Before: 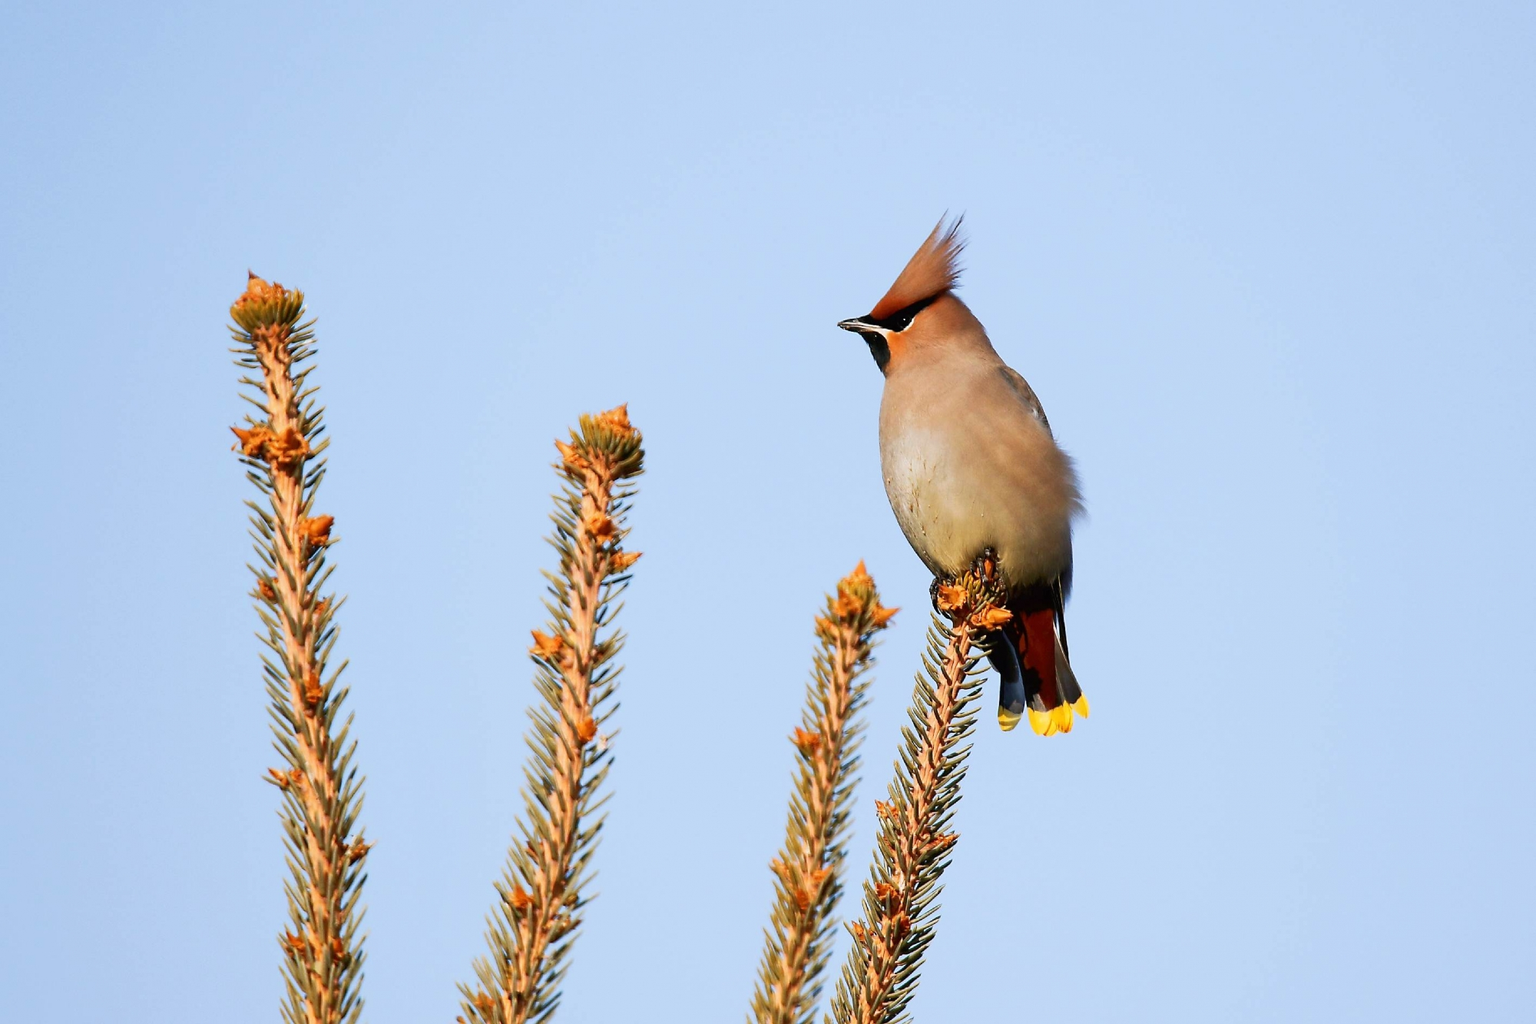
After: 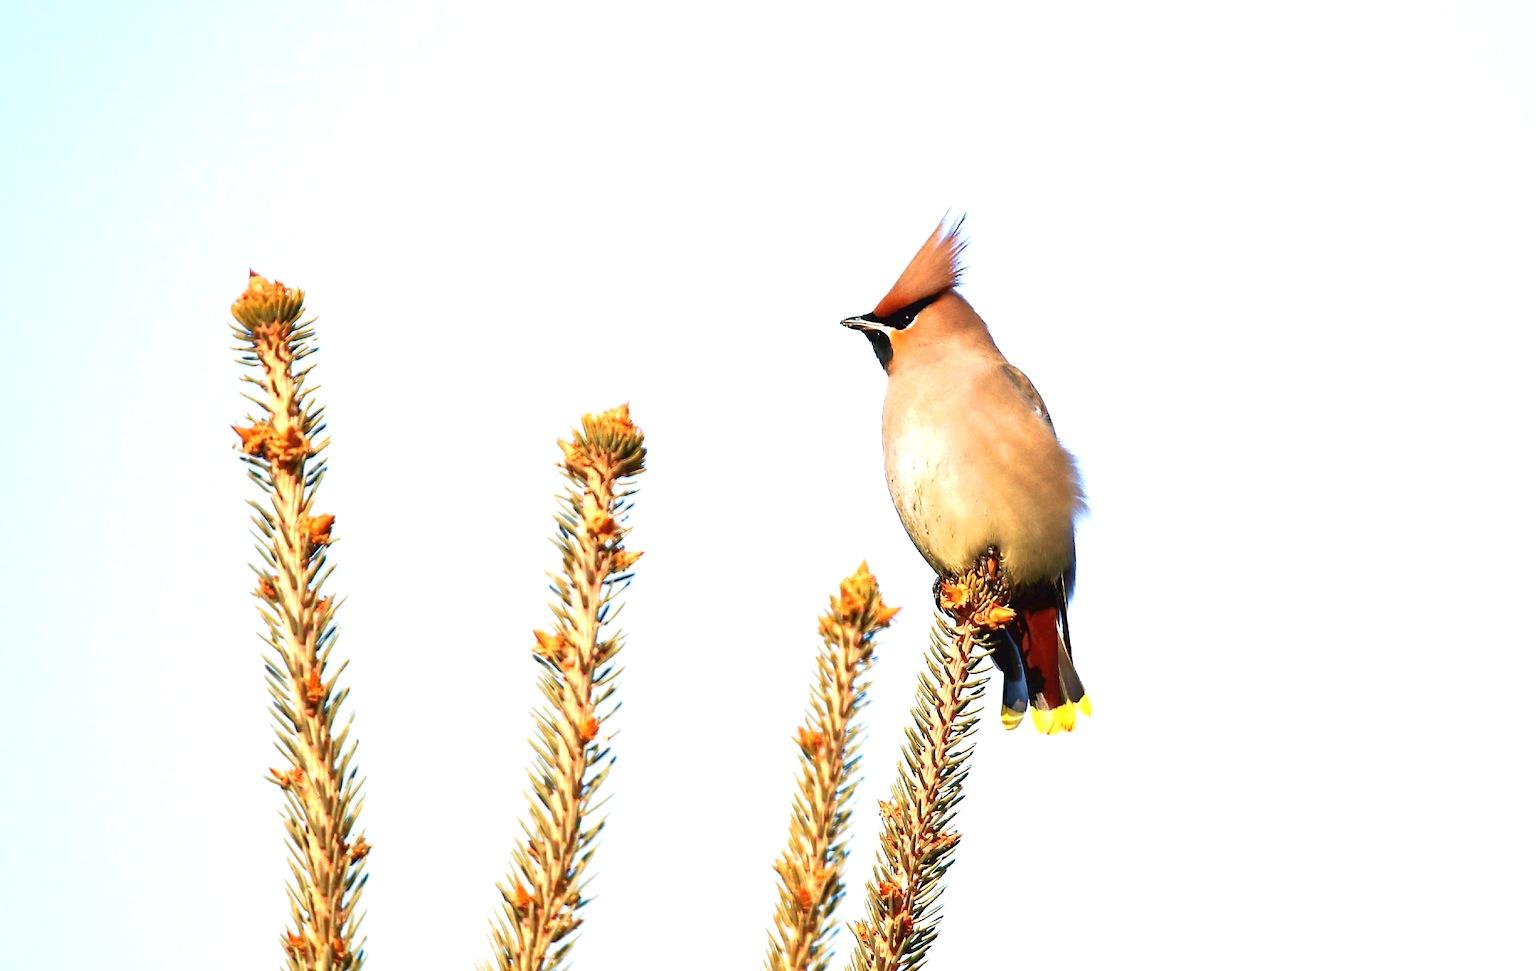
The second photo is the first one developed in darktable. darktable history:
exposure: black level correction -0.001, exposure 0.905 EV, compensate exposure bias true, compensate highlight preservation false
velvia: strength 55.53%
crop: top 0.309%, right 0.256%, bottom 5.047%
